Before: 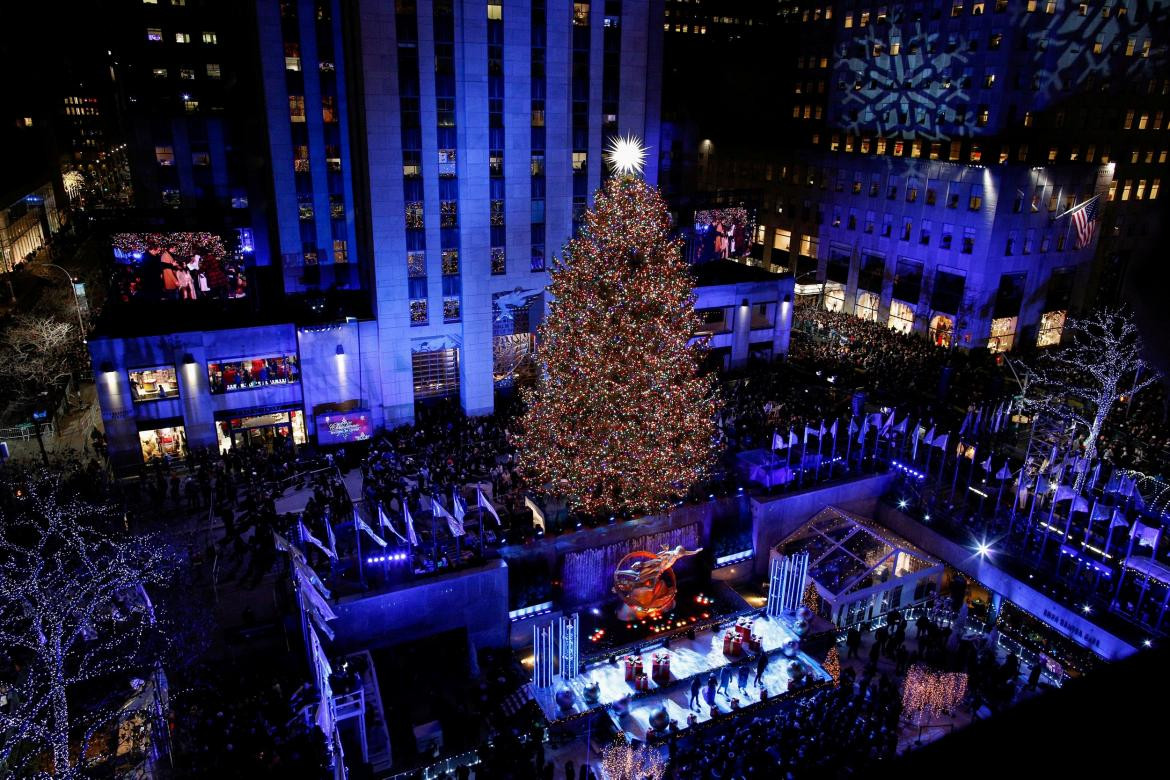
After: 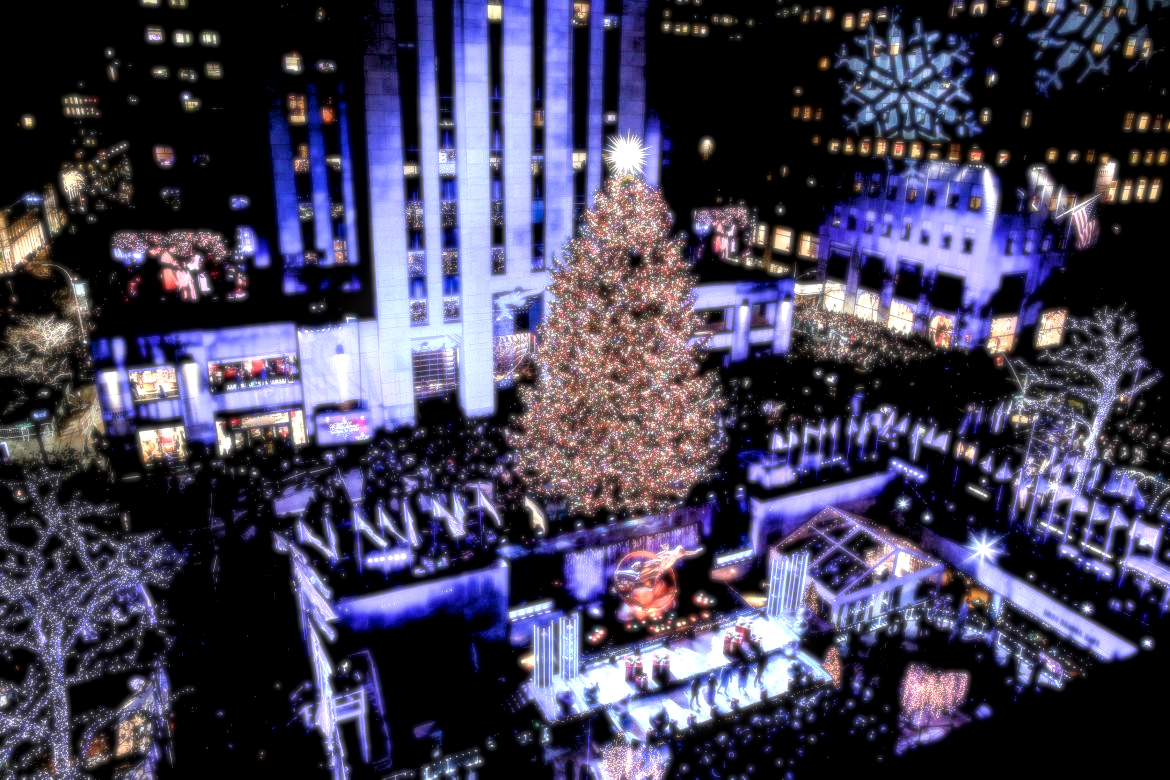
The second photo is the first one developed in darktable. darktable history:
rgb levels: levels [[0.013, 0.434, 0.89], [0, 0.5, 1], [0, 0.5, 1]]
color balance rgb: global vibrance 0.5%
soften: size 8.67%, mix 49%
local contrast: highlights 65%, shadows 54%, detail 169%, midtone range 0.514
contrast brightness saturation: contrast 0.2, brightness 0.16, saturation 0.22
exposure: black level correction 0.001, exposure 0.5 EV, compensate exposure bias true, compensate highlight preservation false
